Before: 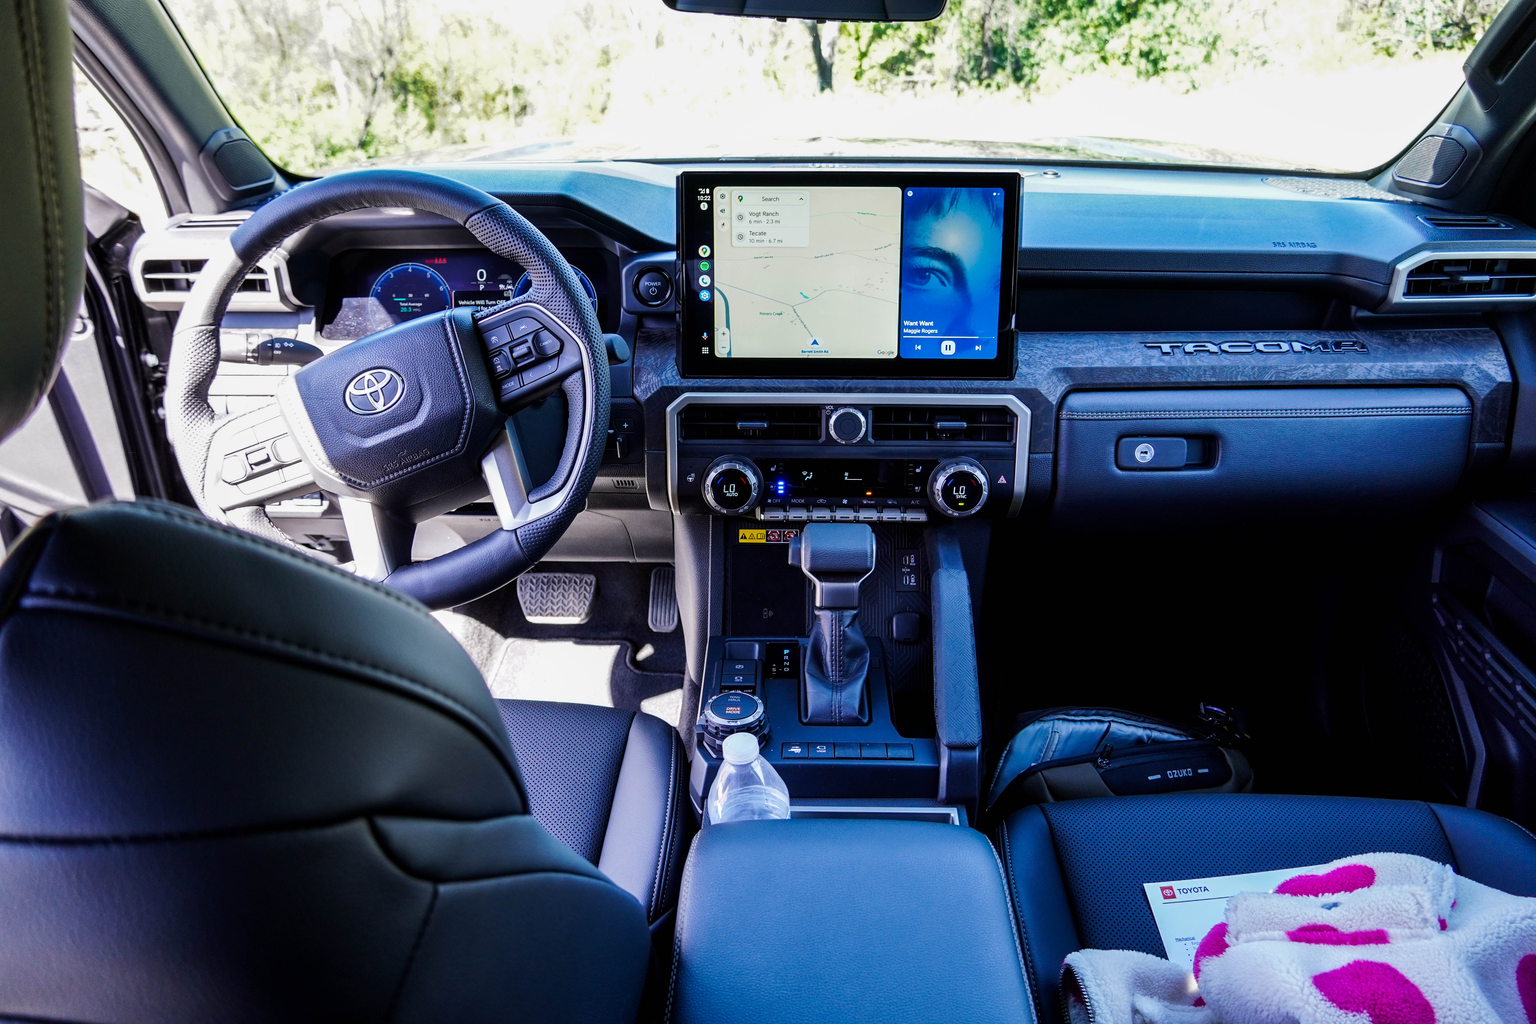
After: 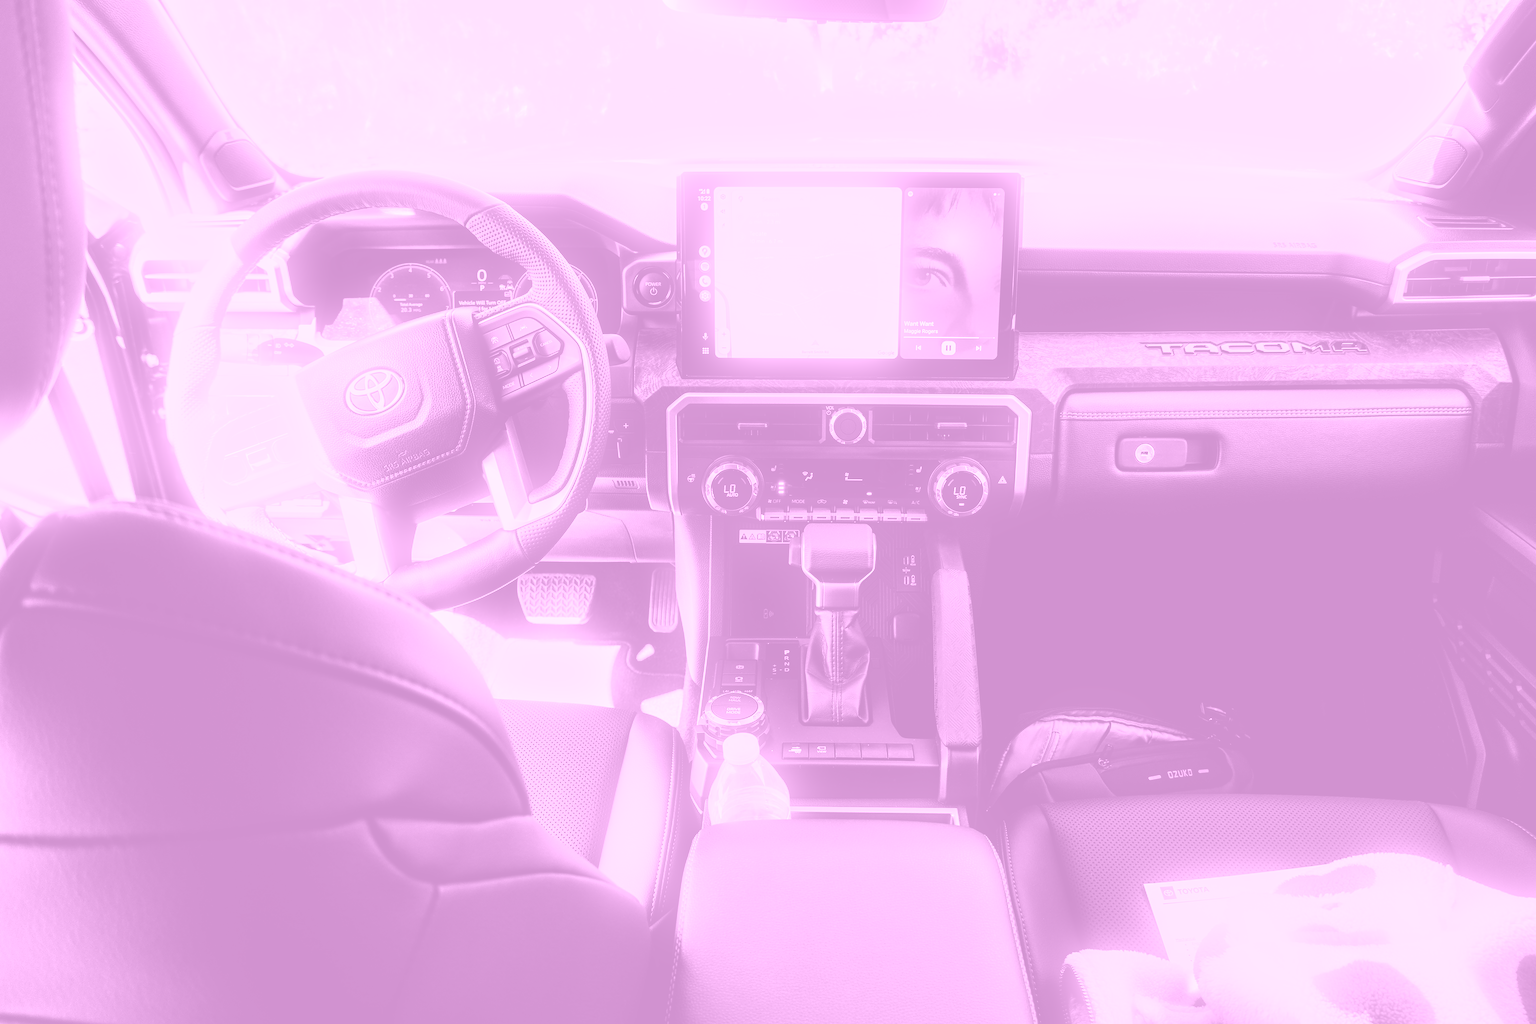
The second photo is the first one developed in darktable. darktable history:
tone equalizer: -8 EV -0.75 EV, -7 EV -0.7 EV, -6 EV -0.6 EV, -5 EV -0.4 EV, -3 EV 0.4 EV, -2 EV 0.6 EV, -1 EV 0.7 EV, +0 EV 0.75 EV, edges refinement/feathering 500, mask exposure compensation -1.57 EV, preserve details no
bloom: on, module defaults
sharpen: radius 1
colorize: hue 331.2°, saturation 75%, source mix 30.28%, lightness 70.52%, version 1
